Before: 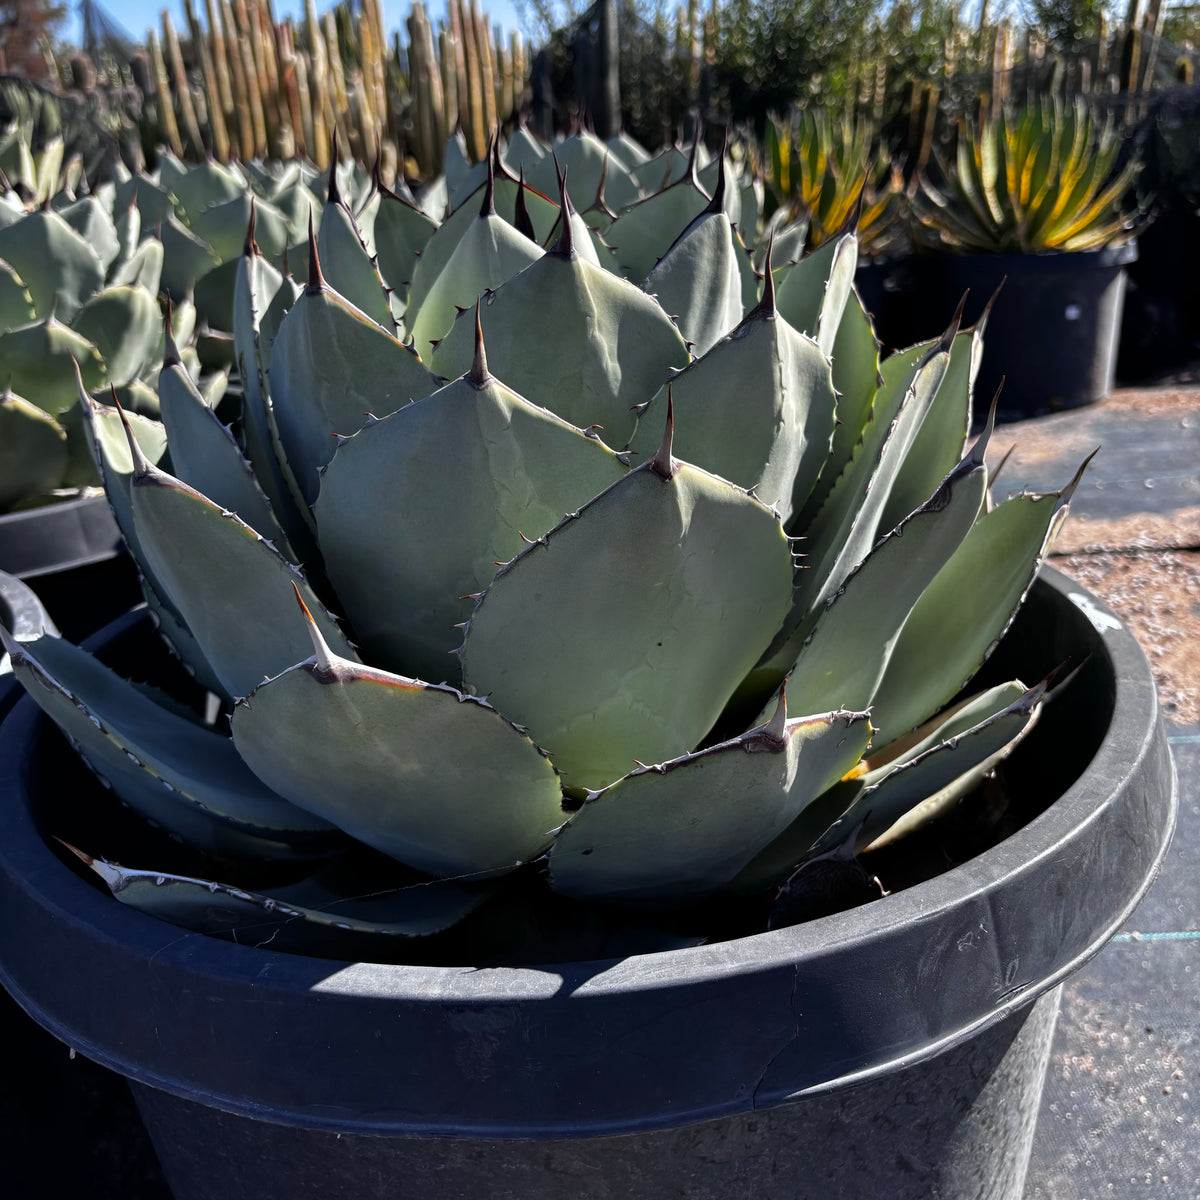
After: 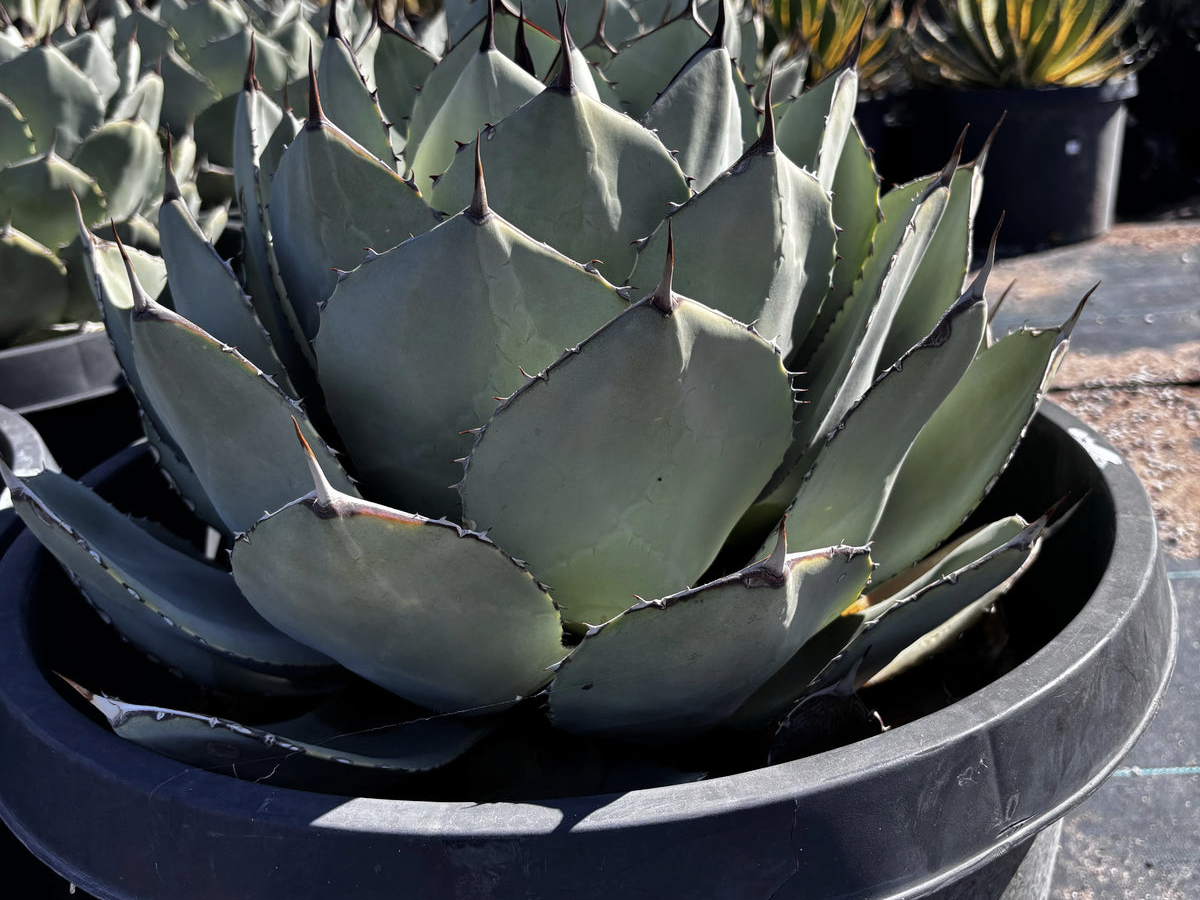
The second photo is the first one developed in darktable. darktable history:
shadows and highlights: shadows 32.83, highlights -47.7, soften with gaussian
color correction: saturation 0.8
crop: top 13.819%, bottom 11.169%
